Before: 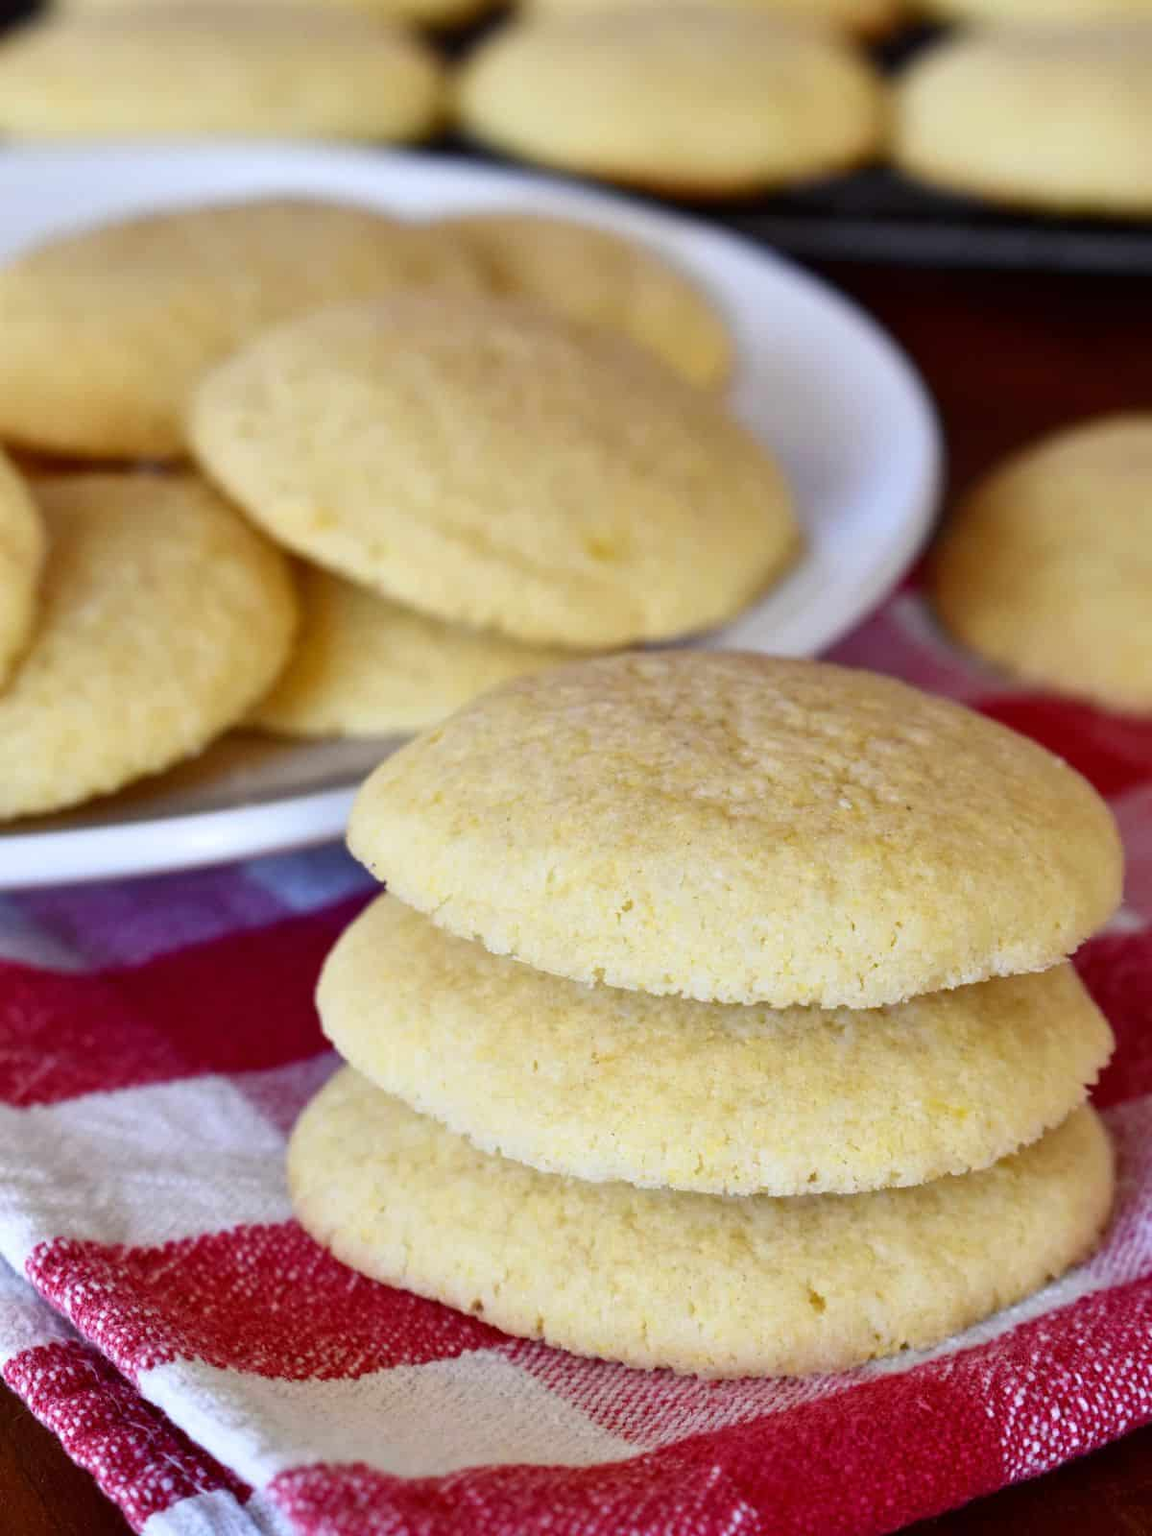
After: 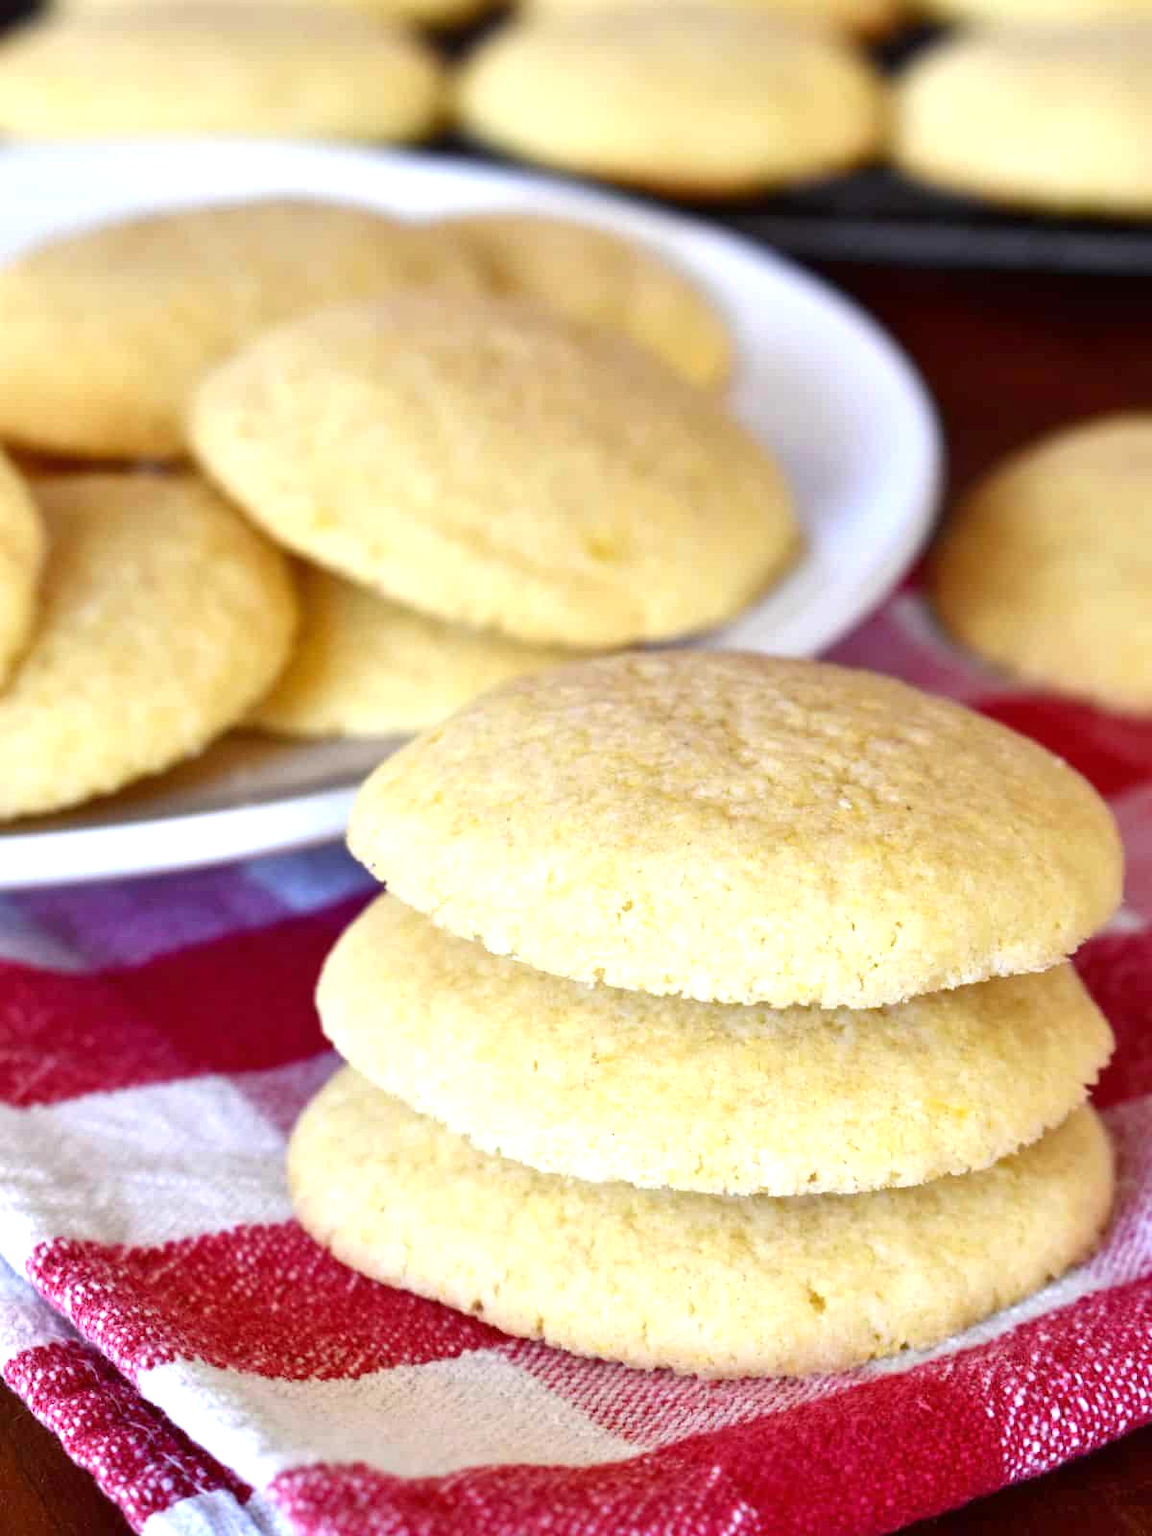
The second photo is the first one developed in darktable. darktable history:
exposure: exposure 0.657 EV, compensate highlight preservation false
